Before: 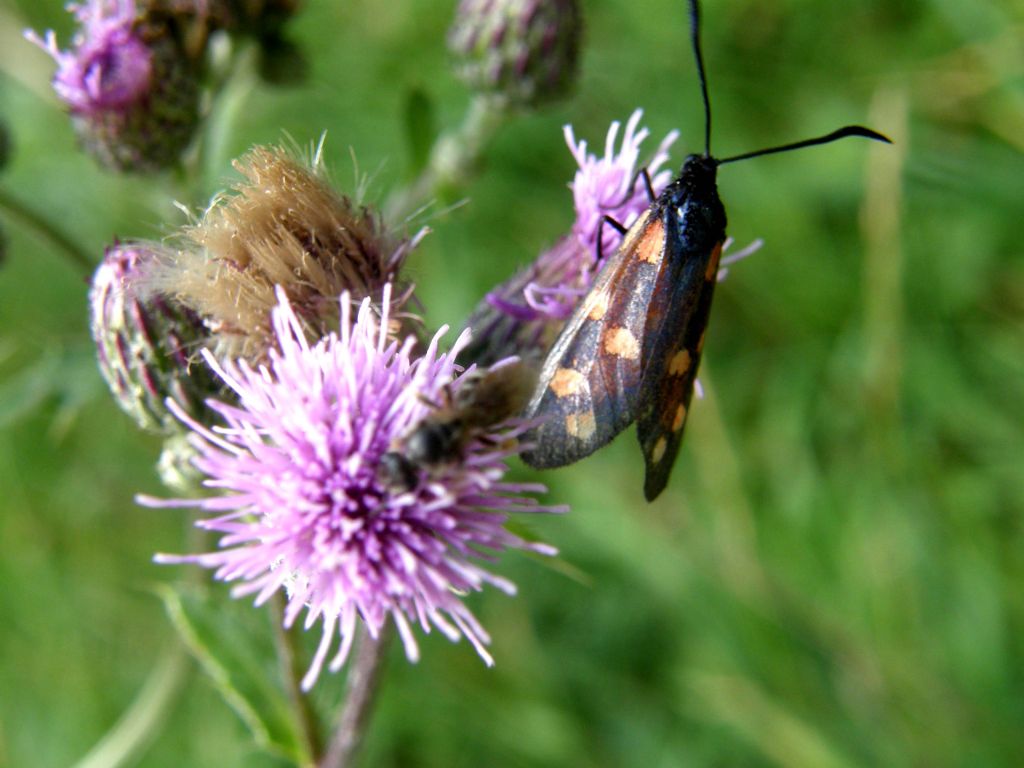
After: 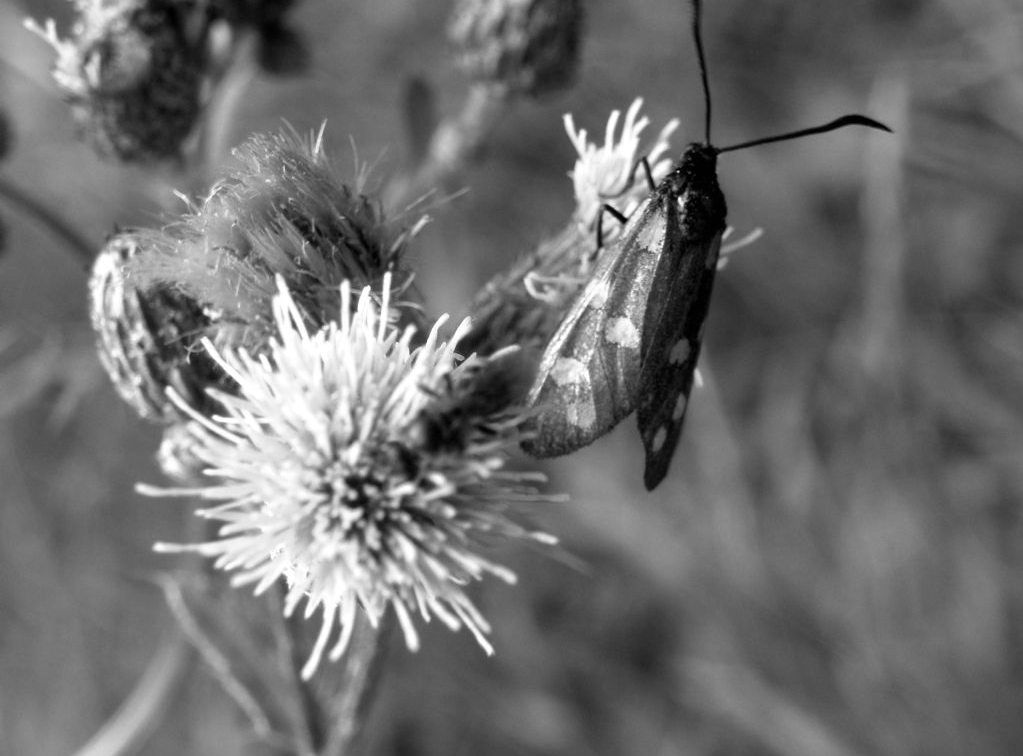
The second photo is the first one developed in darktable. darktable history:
color calibration: output gray [0.21, 0.42, 0.37, 0], illuminant custom, x 0.372, y 0.383, temperature 4280.02 K
crop: top 1.508%, right 0.07%
